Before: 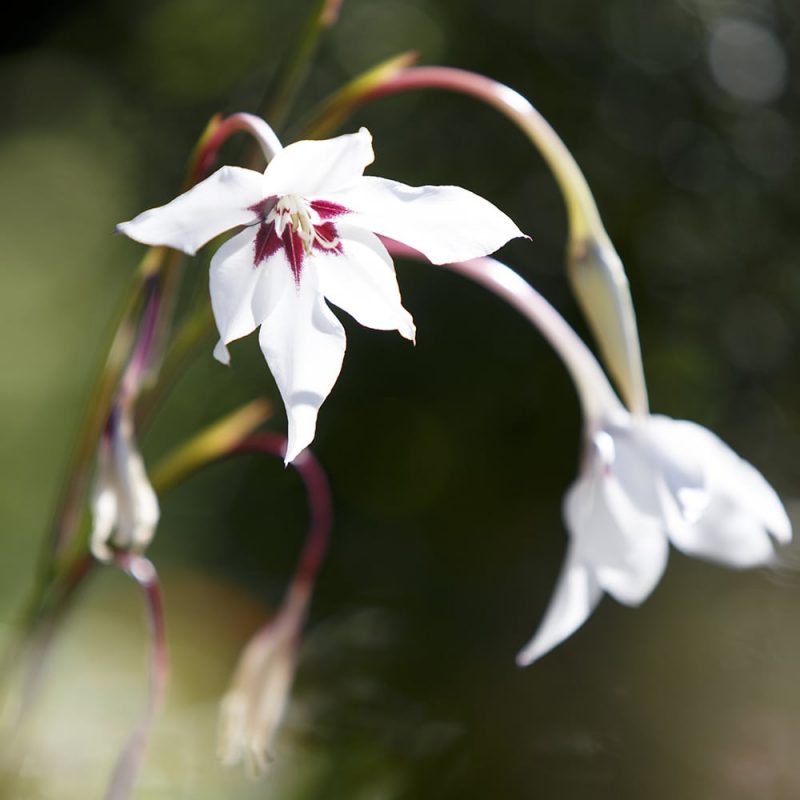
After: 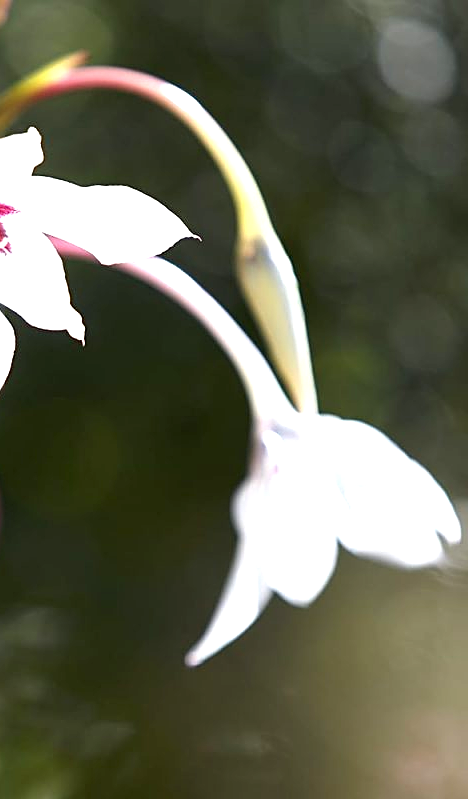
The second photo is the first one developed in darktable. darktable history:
crop: left 41.402%
sharpen: on, module defaults
exposure: black level correction 0, exposure 1 EV, compensate exposure bias true, compensate highlight preservation false
